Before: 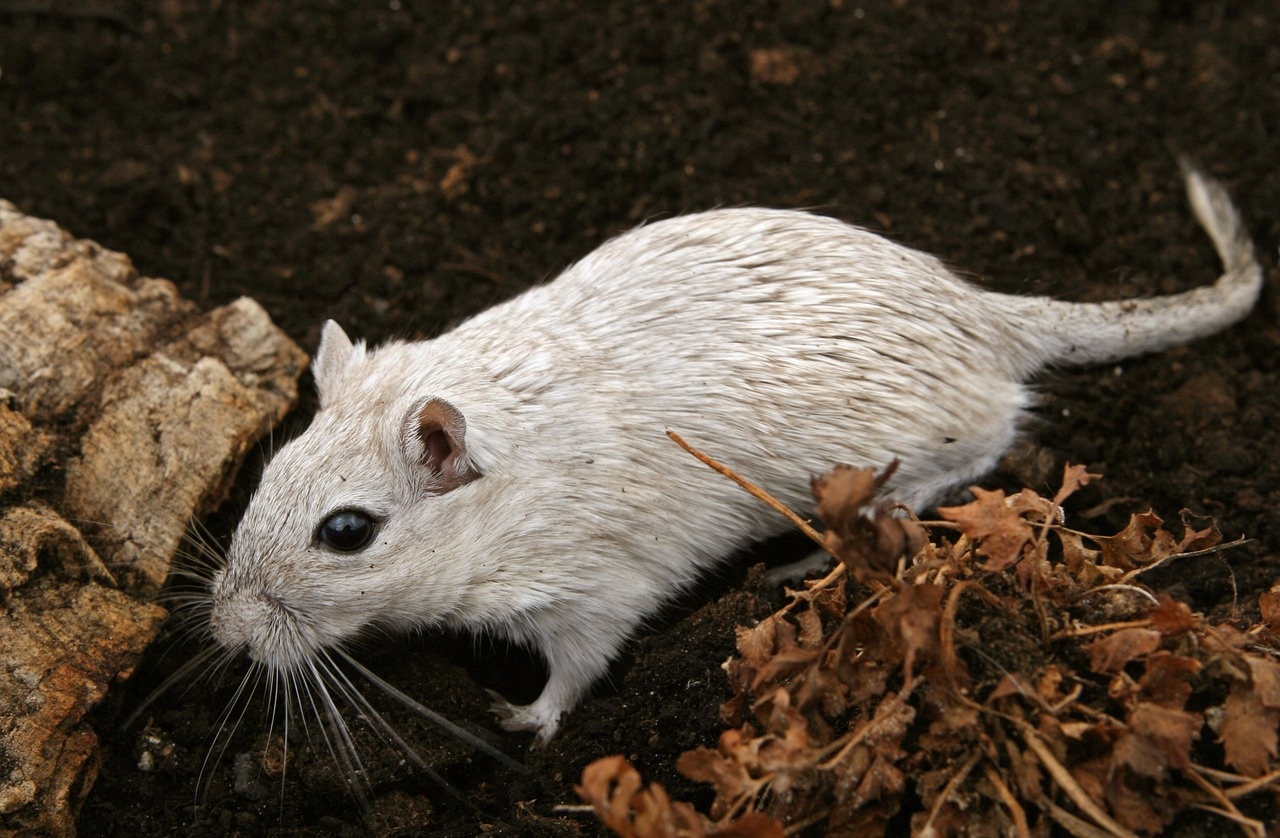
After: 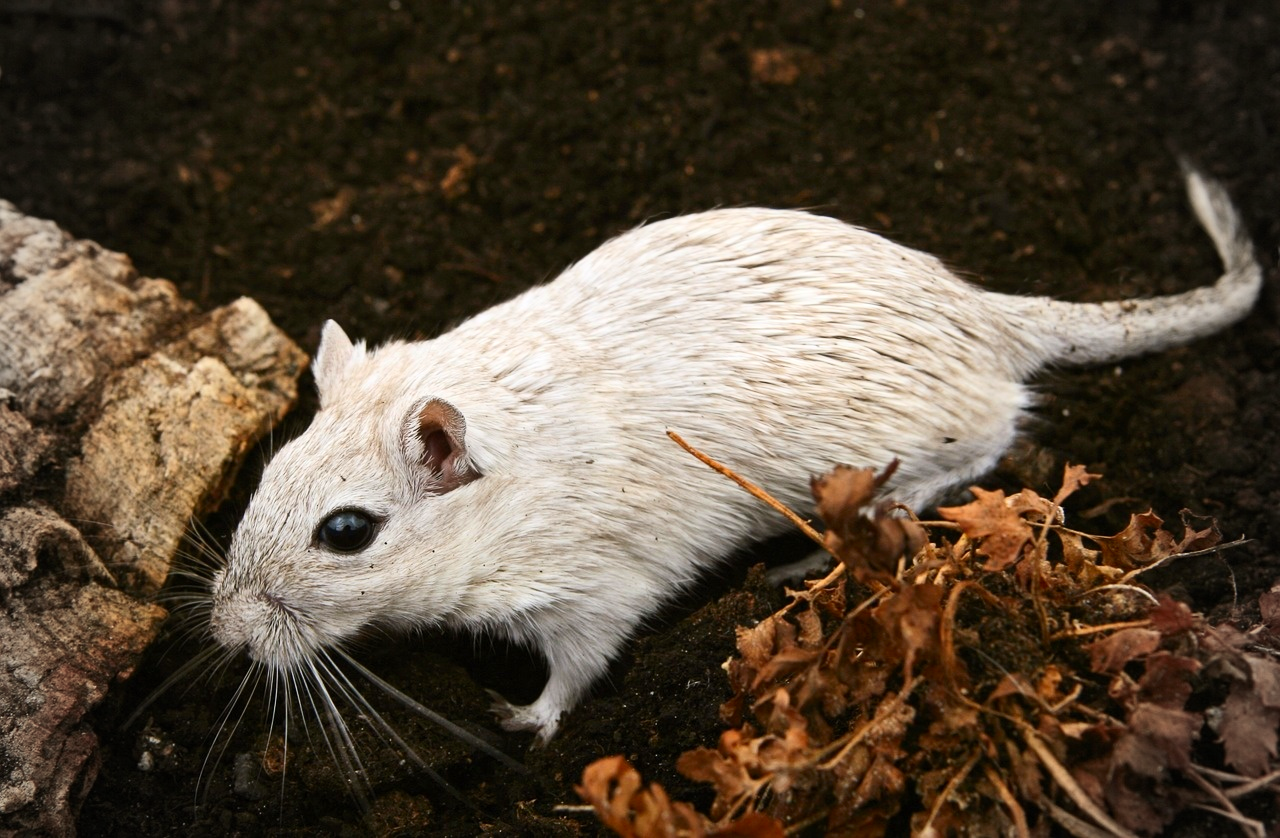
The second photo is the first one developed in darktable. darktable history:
vignetting: fall-off start 77.36%, fall-off radius 26.78%, brightness -0.17, width/height ratio 0.978
contrast brightness saturation: contrast 0.228, brightness 0.107, saturation 0.292
color correction: highlights b* -0.001
